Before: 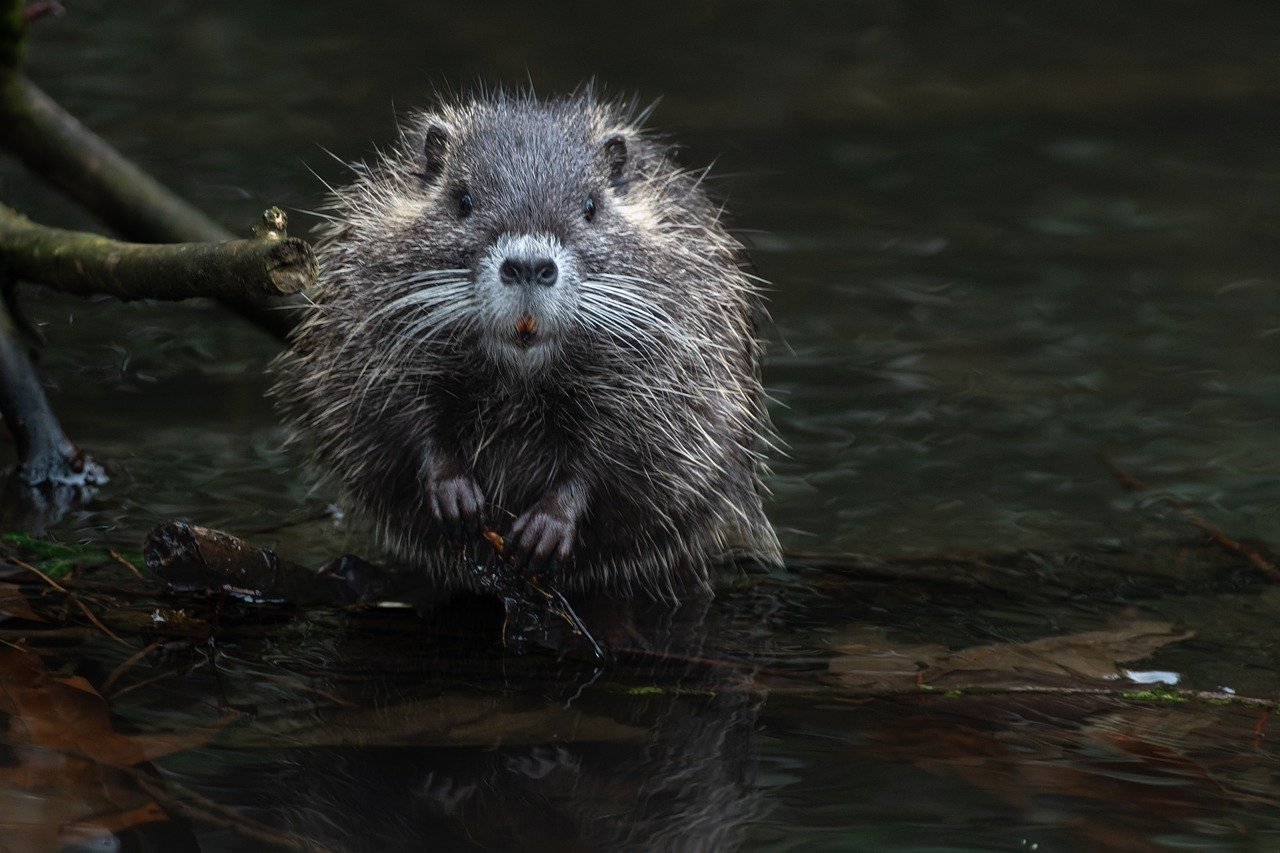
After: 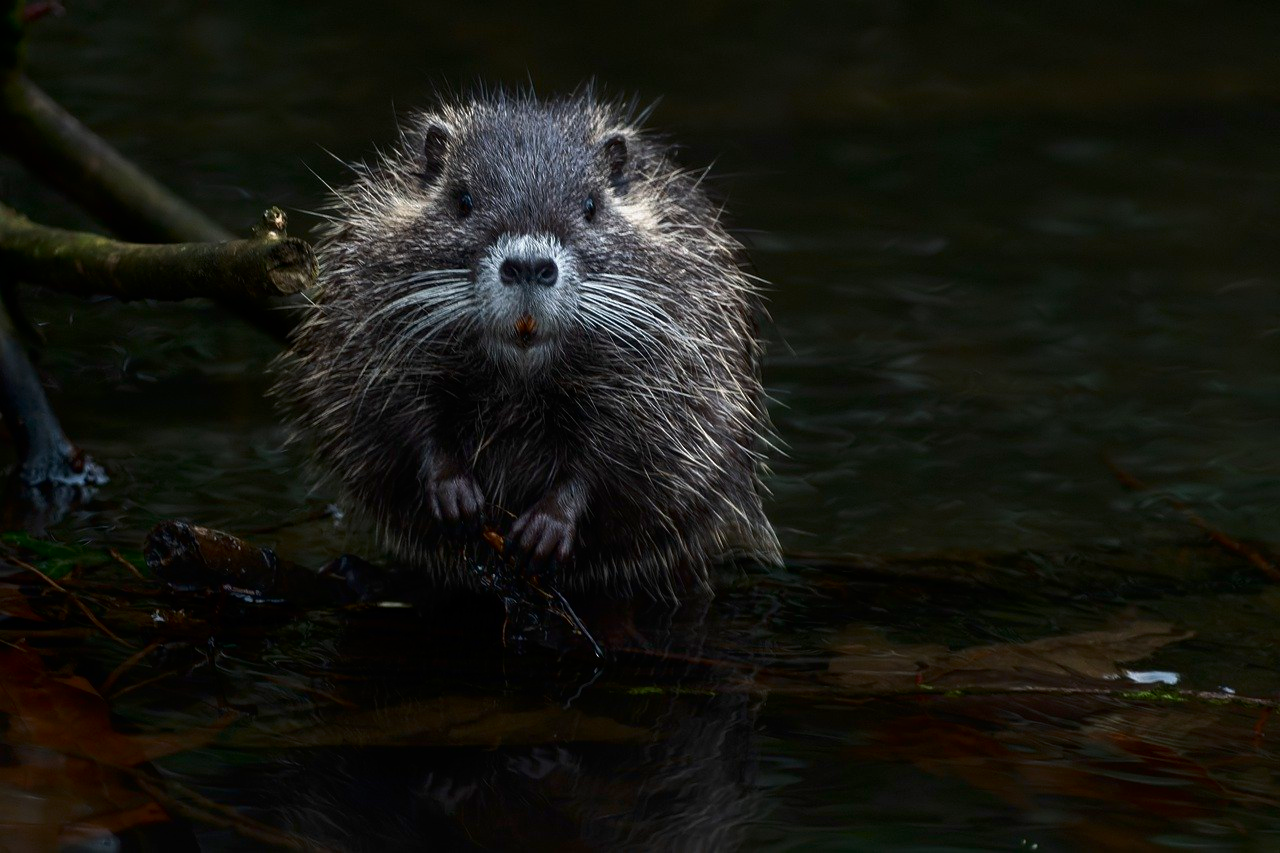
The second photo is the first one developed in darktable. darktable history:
contrast brightness saturation: brightness -0.219, saturation 0.08
